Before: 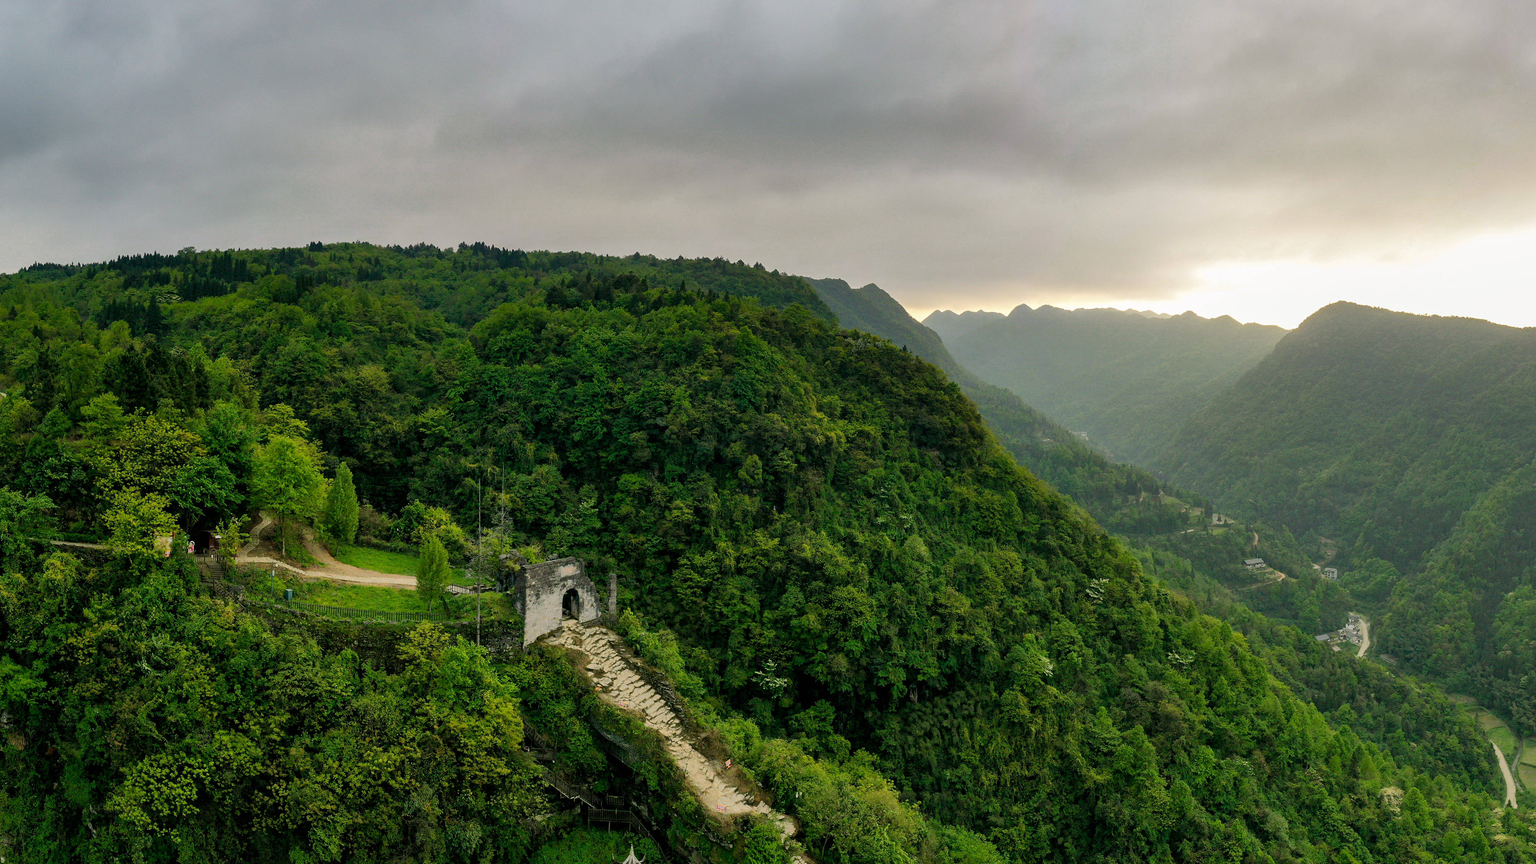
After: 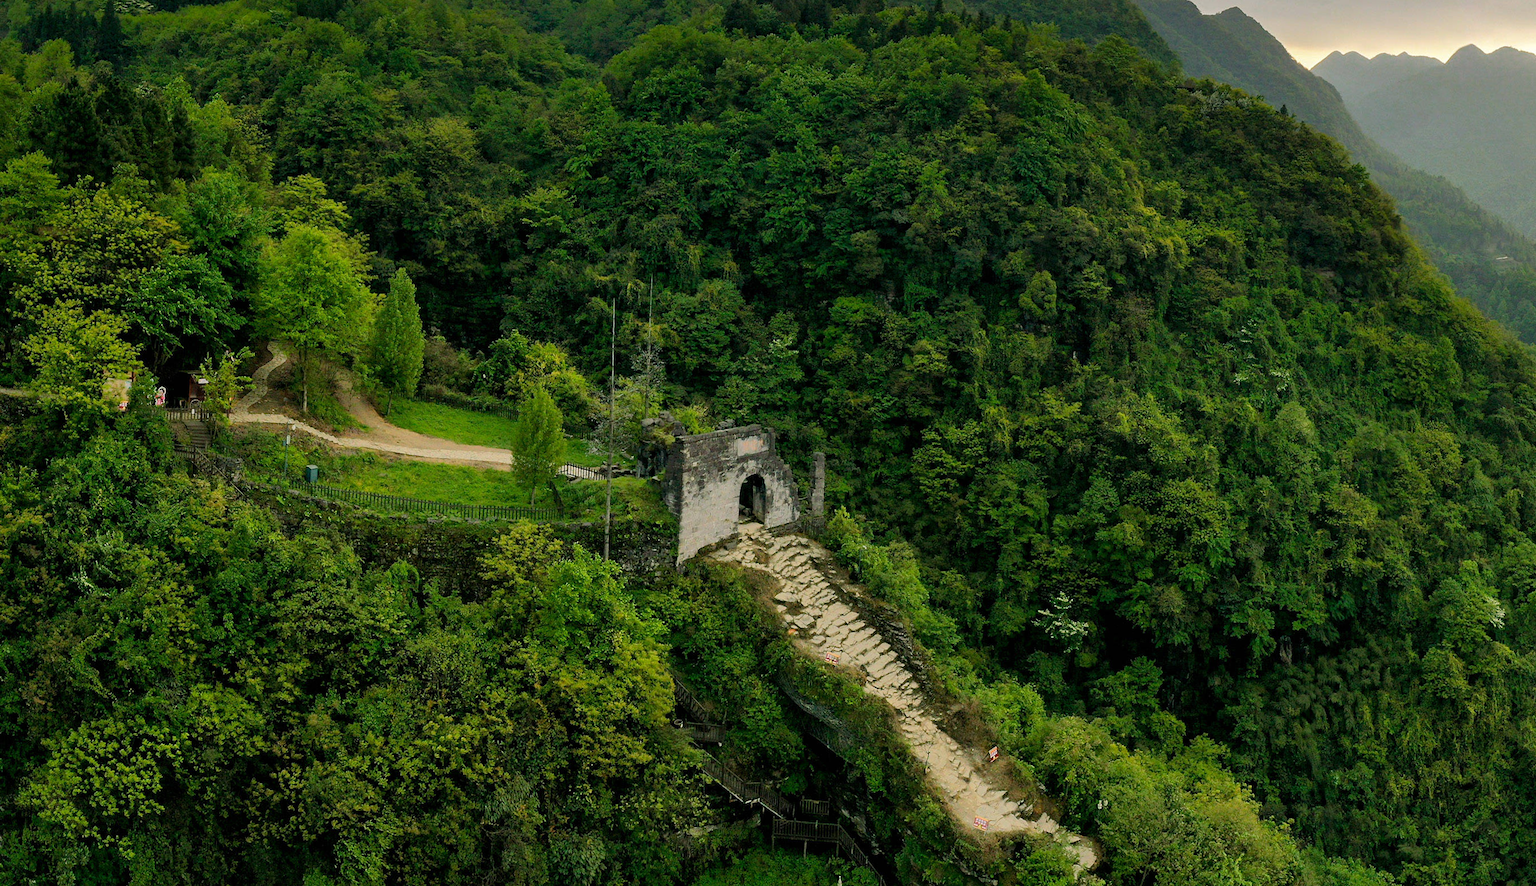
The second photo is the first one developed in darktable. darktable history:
crop and rotate: angle -1.25°, left 3.917%, top 31.894%, right 29.708%
